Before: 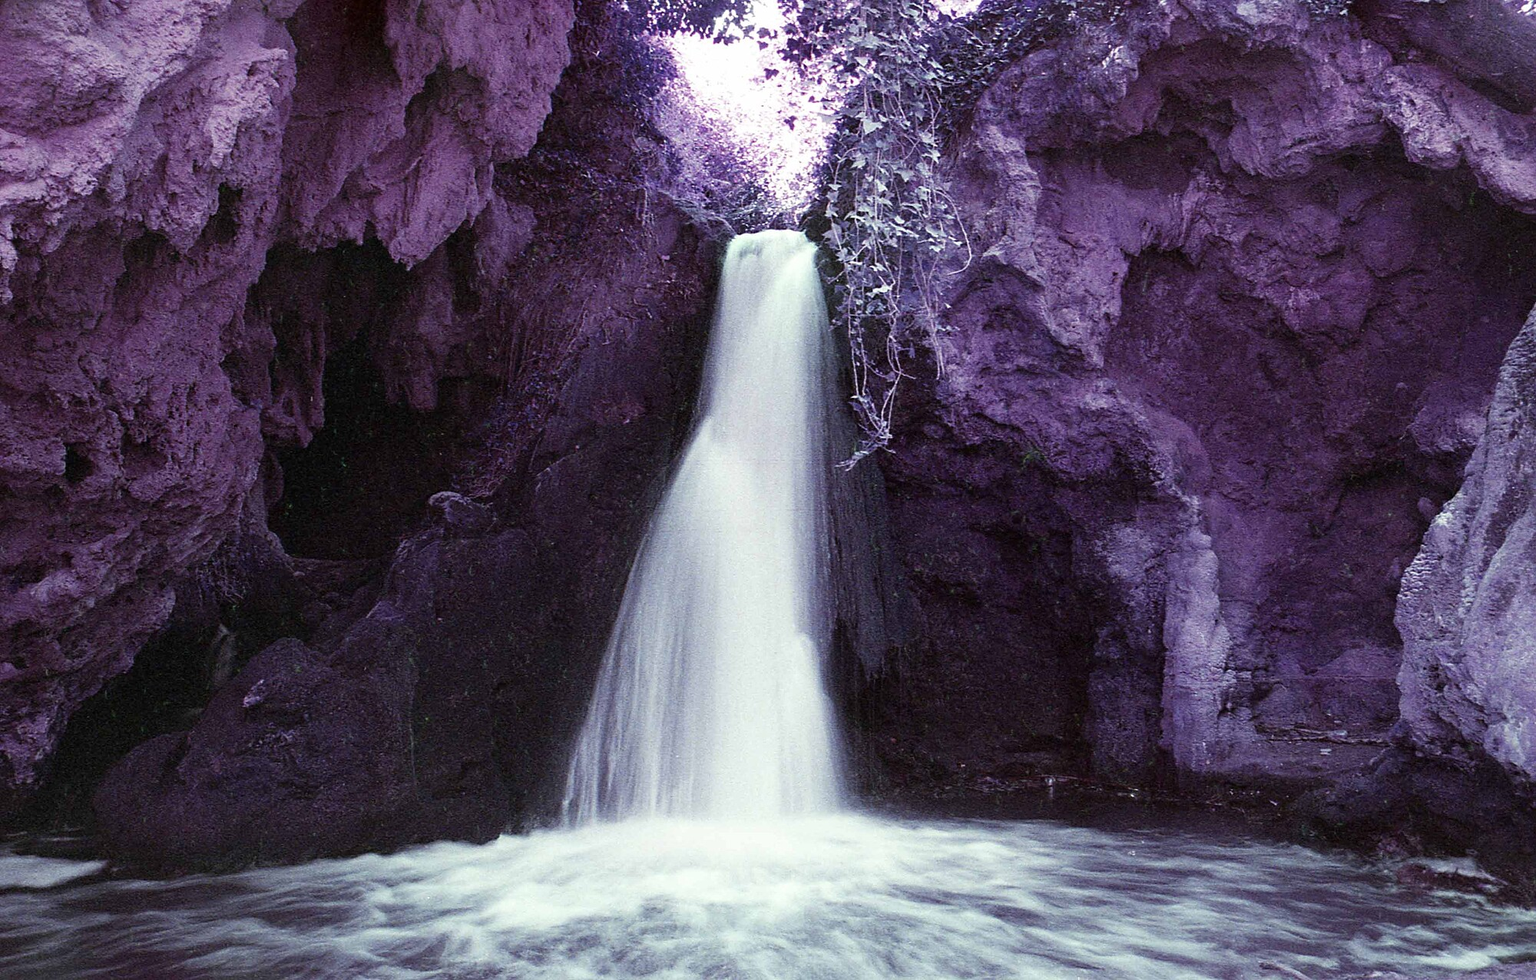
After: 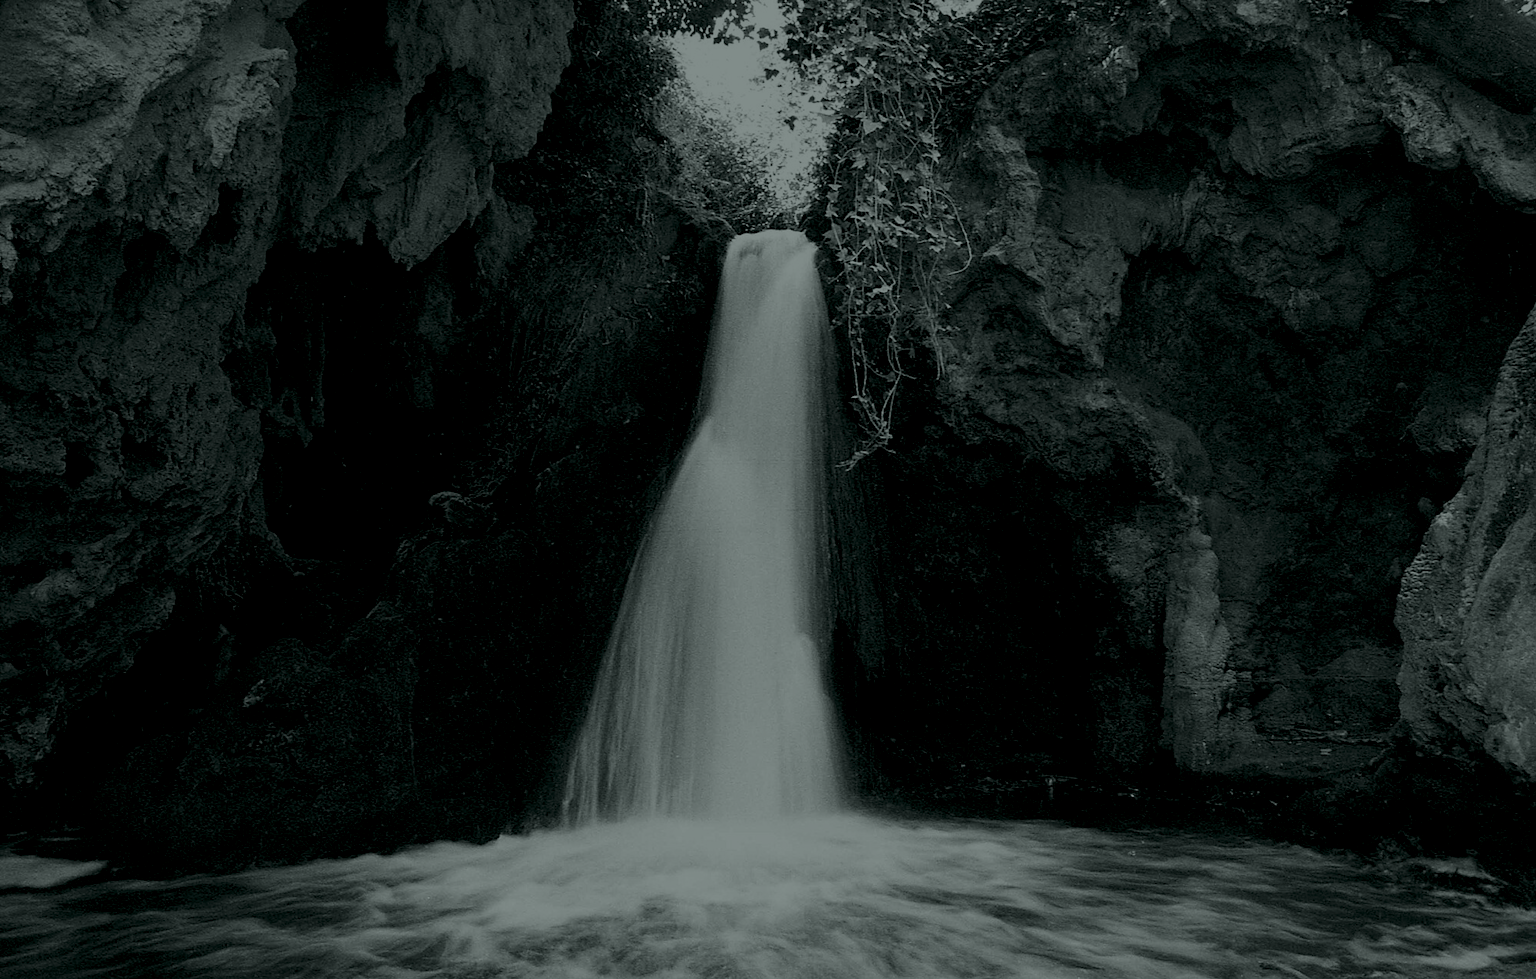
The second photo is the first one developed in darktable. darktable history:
colorize: hue 90°, saturation 19%, lightness 1.59%, version 1
exposure: black level correction 0, exposure 1.2 EV, compensate exposure bias true, compensate highlight preservation false
color balance rgb: perceptual saturation grading › global saturation 40%, global vibrance 15%
